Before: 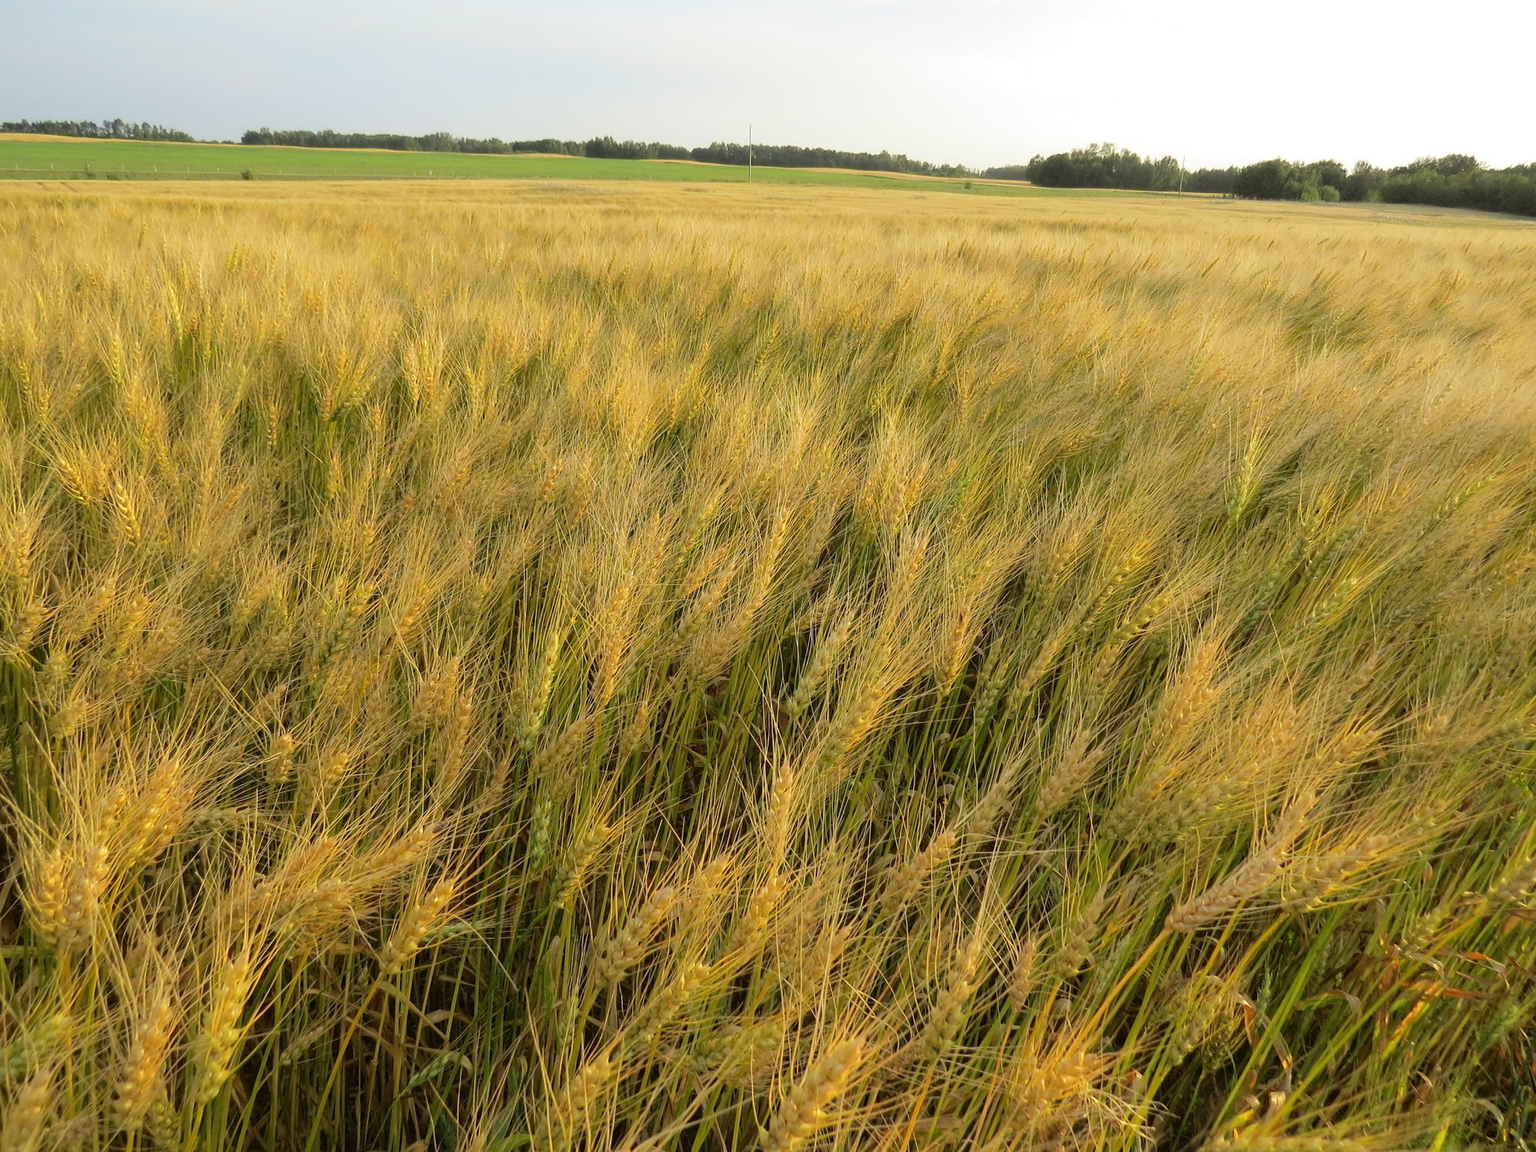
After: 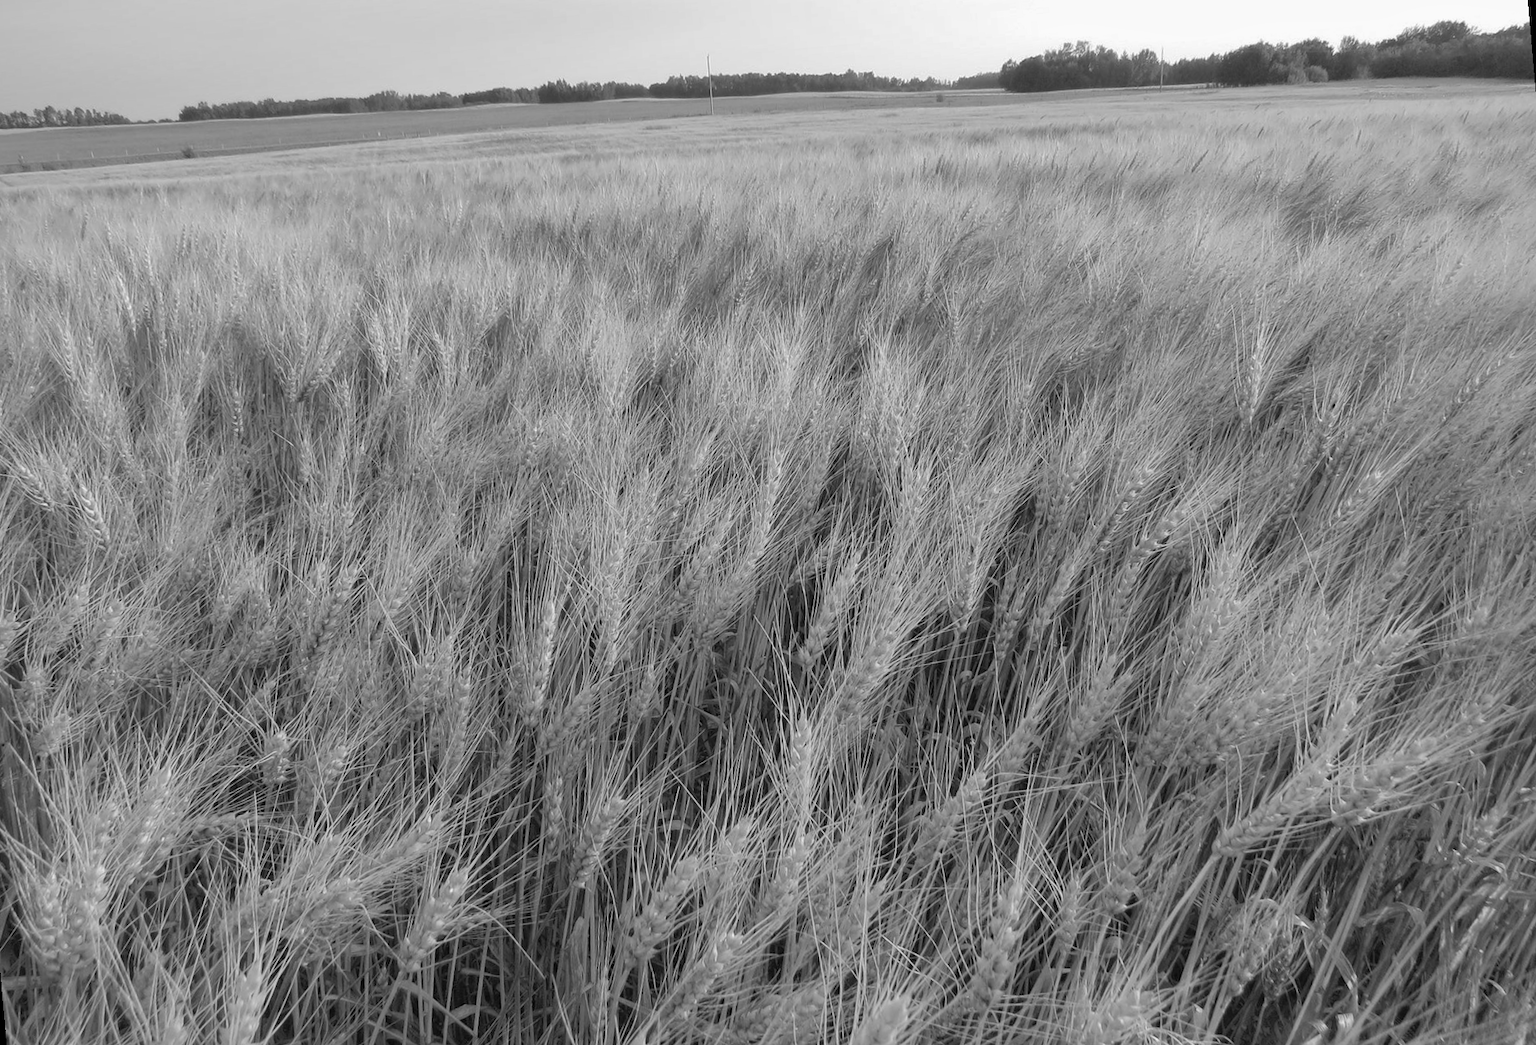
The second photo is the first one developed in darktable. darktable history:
monochrome: a 32, b 64, size 2.3
rotate and perspective: rotation -5°, crop left 0.05, crop right 0.952, crop top 0.11, crop bottom 0.89
shadows and highlights: on, module defaults
